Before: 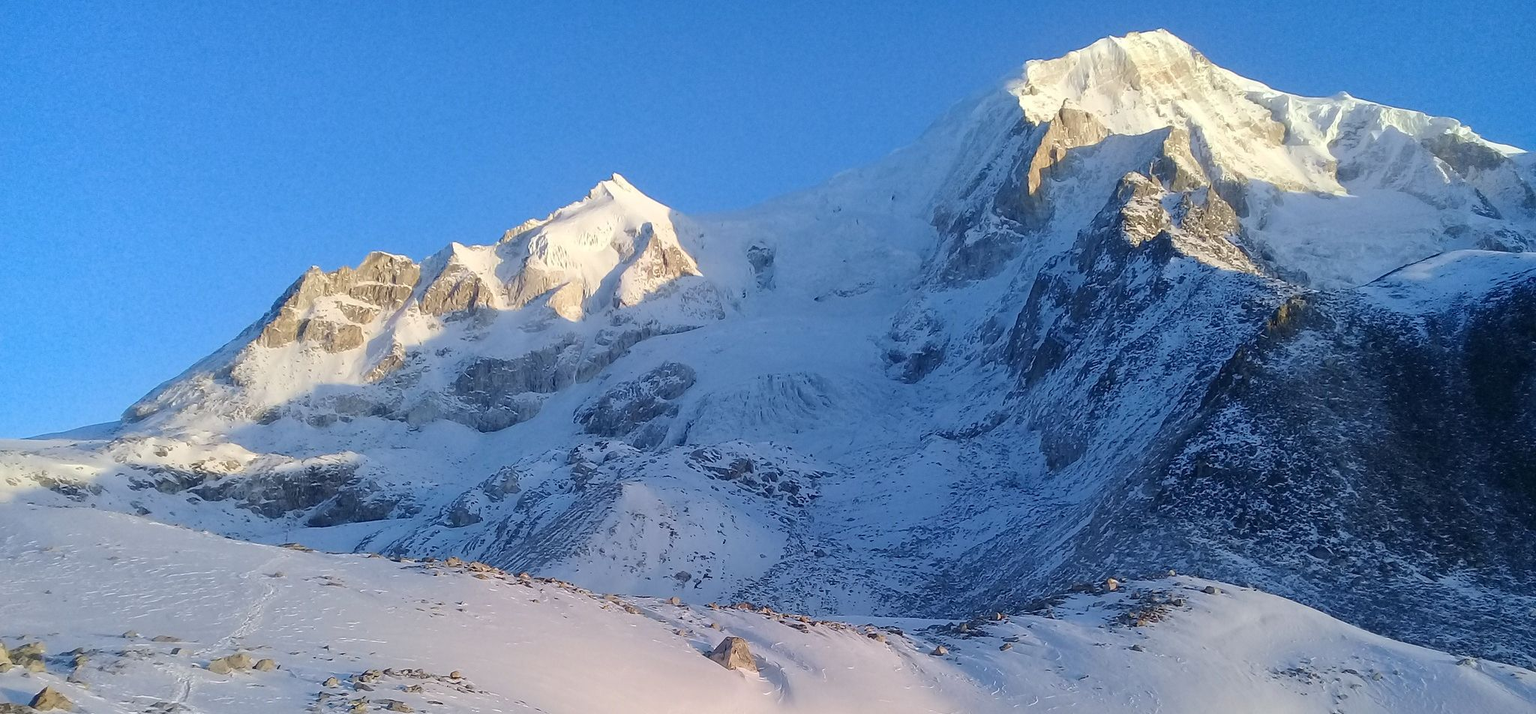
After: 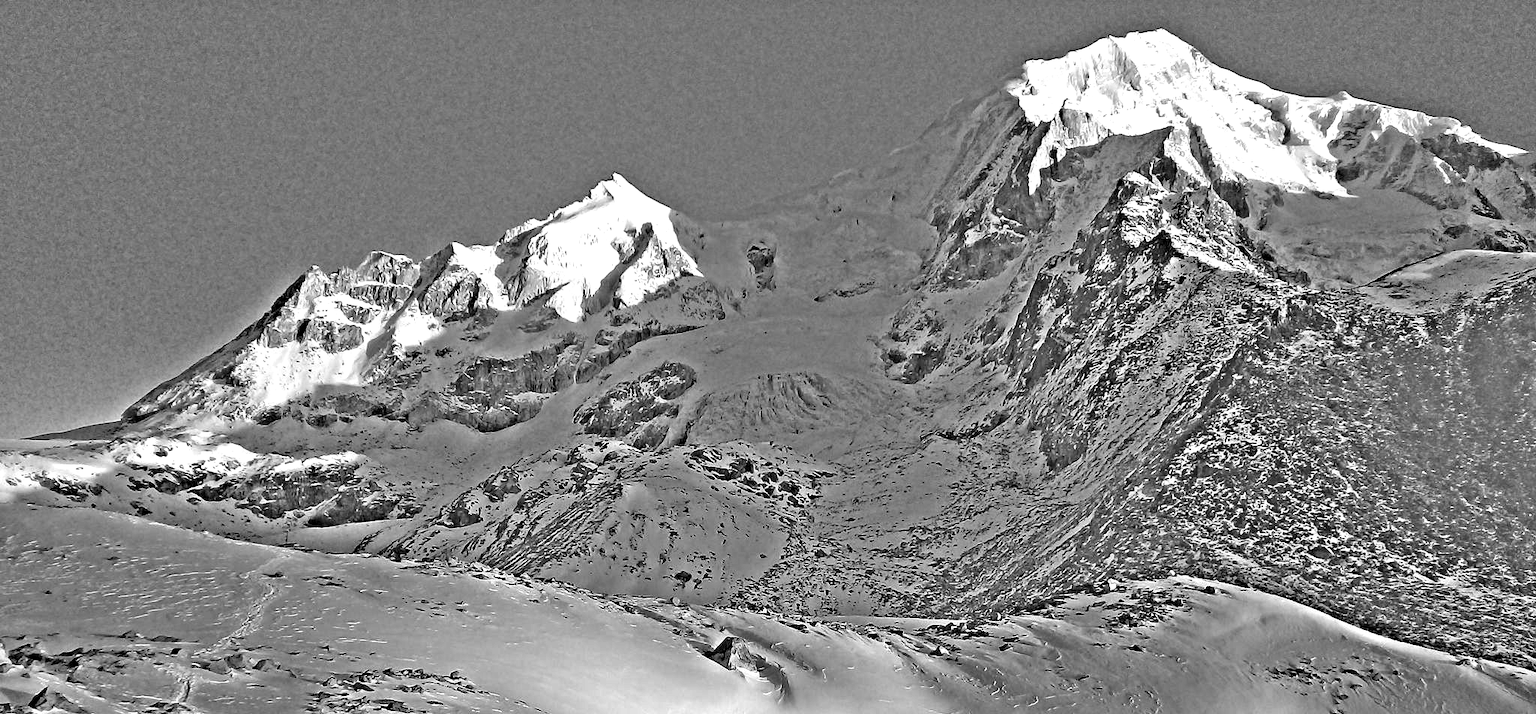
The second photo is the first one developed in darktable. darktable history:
highpass: on, module defaults
exposure: black level correction 0, exposure 1.45 EV, compensate exposure bias true, compensate highlight preservation false
